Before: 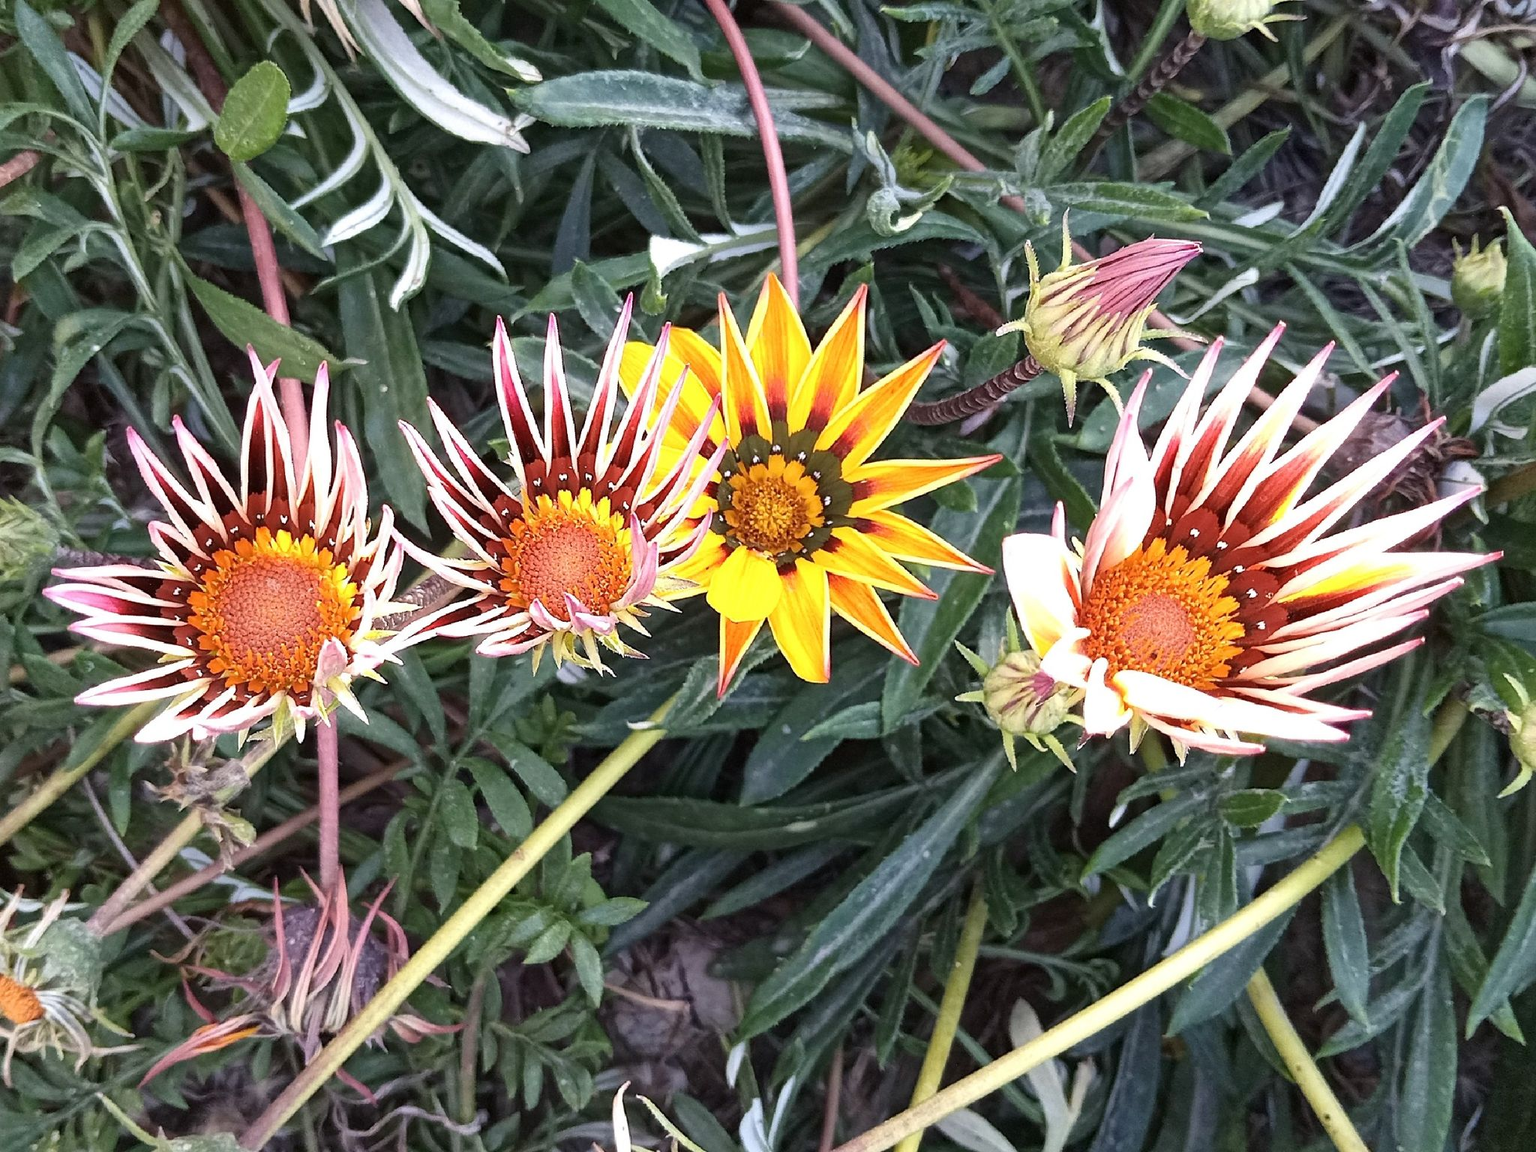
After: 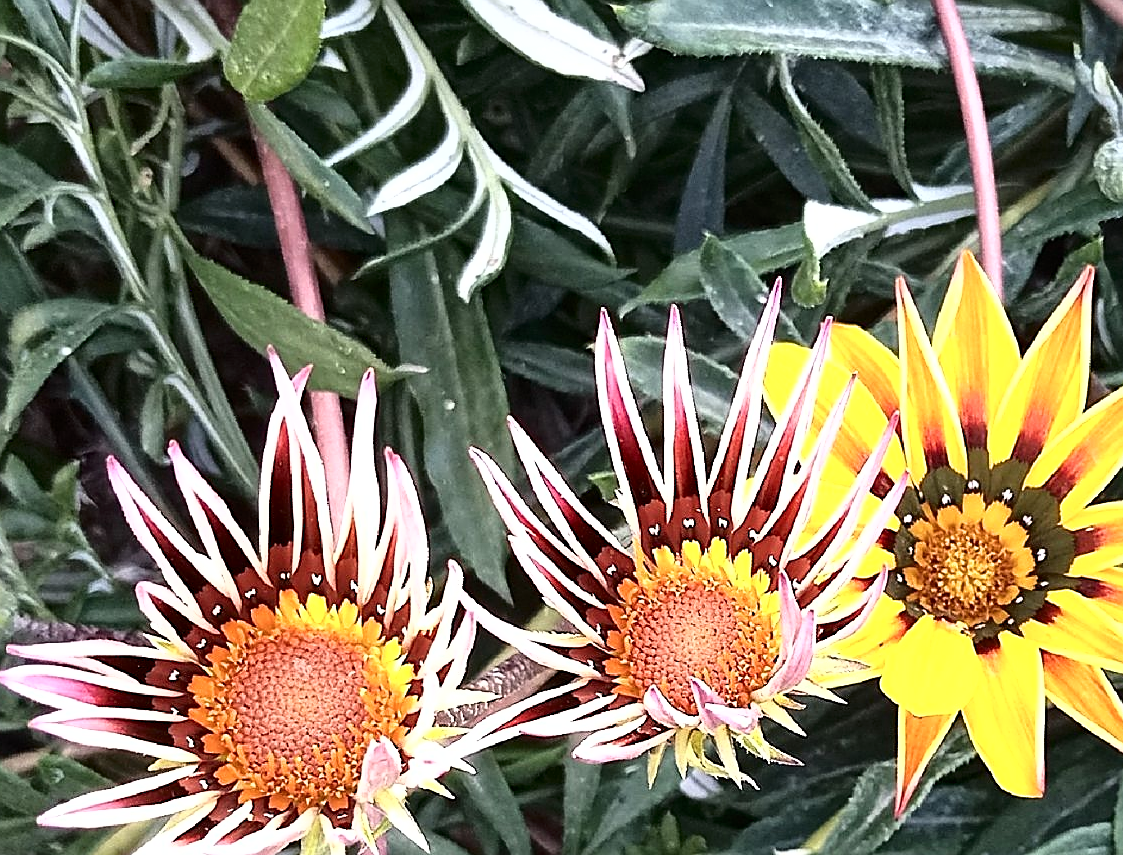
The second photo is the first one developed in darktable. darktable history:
tone curve: curves: ch0 [(0, 0) (0.003, 0.002) (0.011, 0.006) (0.025, 0.014) (0.044, 0.025) (0.069, 0.039) (0.1, 0.056) (0.136, 0.082) (0.177, 0.116) (0.224, 0.163) (0.277, 0.233) (0.335, 0.311) (0.399, 0.396) (0.468, 0.488) (0.543, 0.588) (0.623, 0.695) (0.709, 0.809) (0.801, 0.912) (0.898, 0.997) (1, 1)], color space Lab, independent channels, preserve colors none
sharpen: on, module defaults
filmic rgb: black relative exposure -16 EV, white relative exposure 2.89 EV, hardness 10
crop and rotate: left 3.064%, top 7.402%, right 42.092%, bottom 36.919%
